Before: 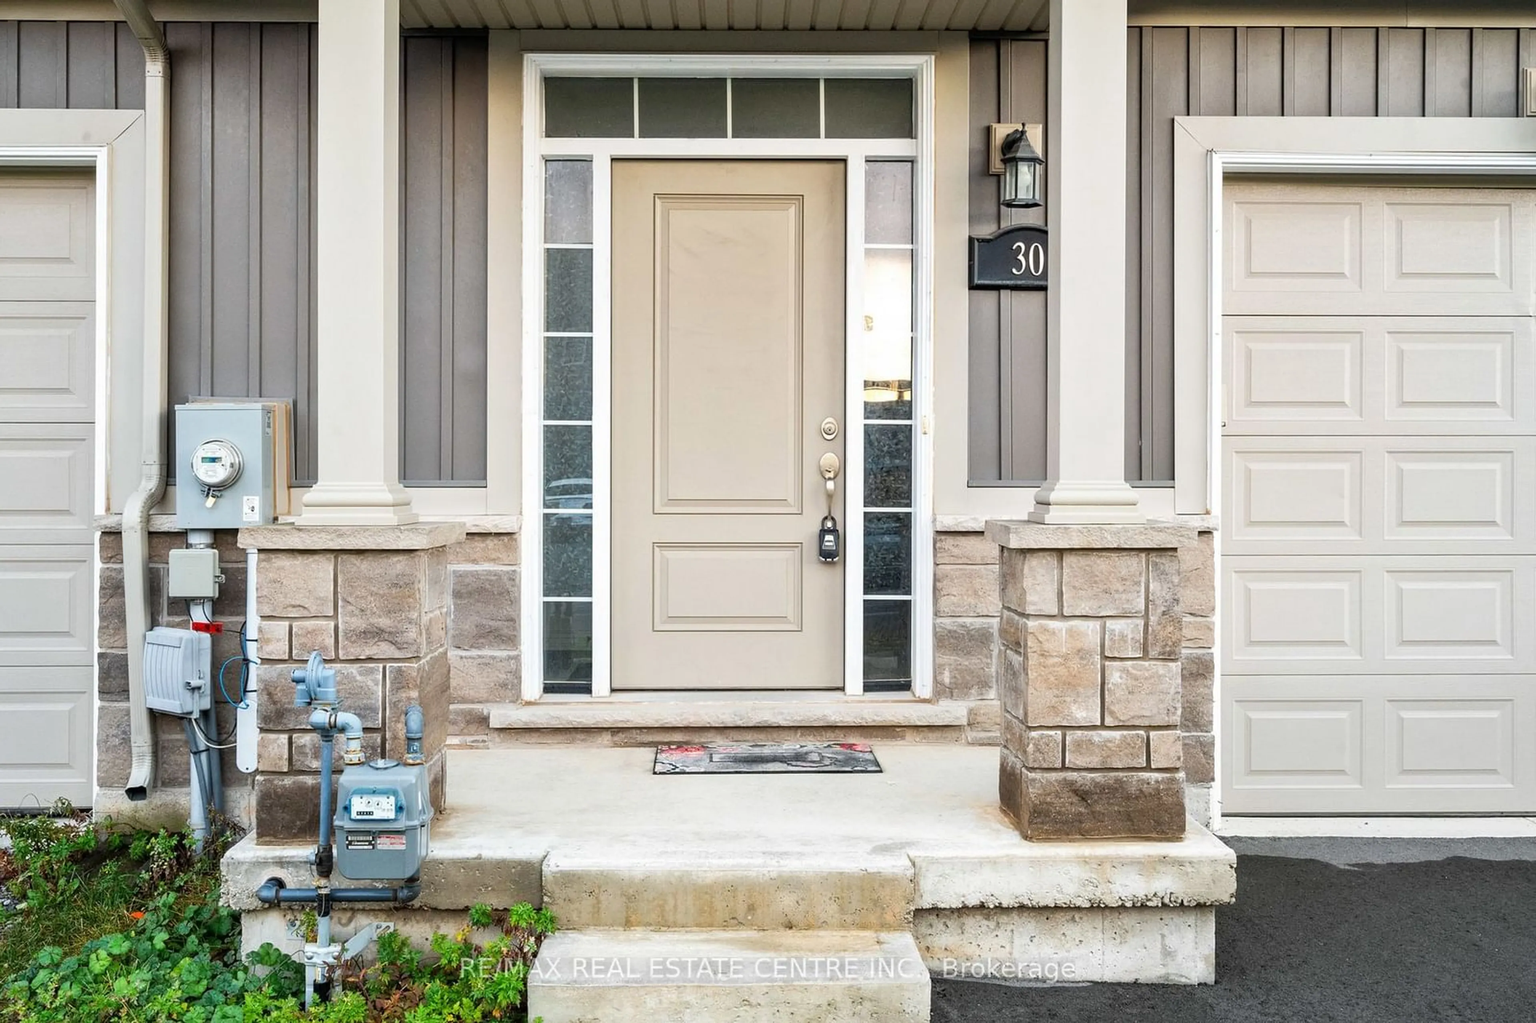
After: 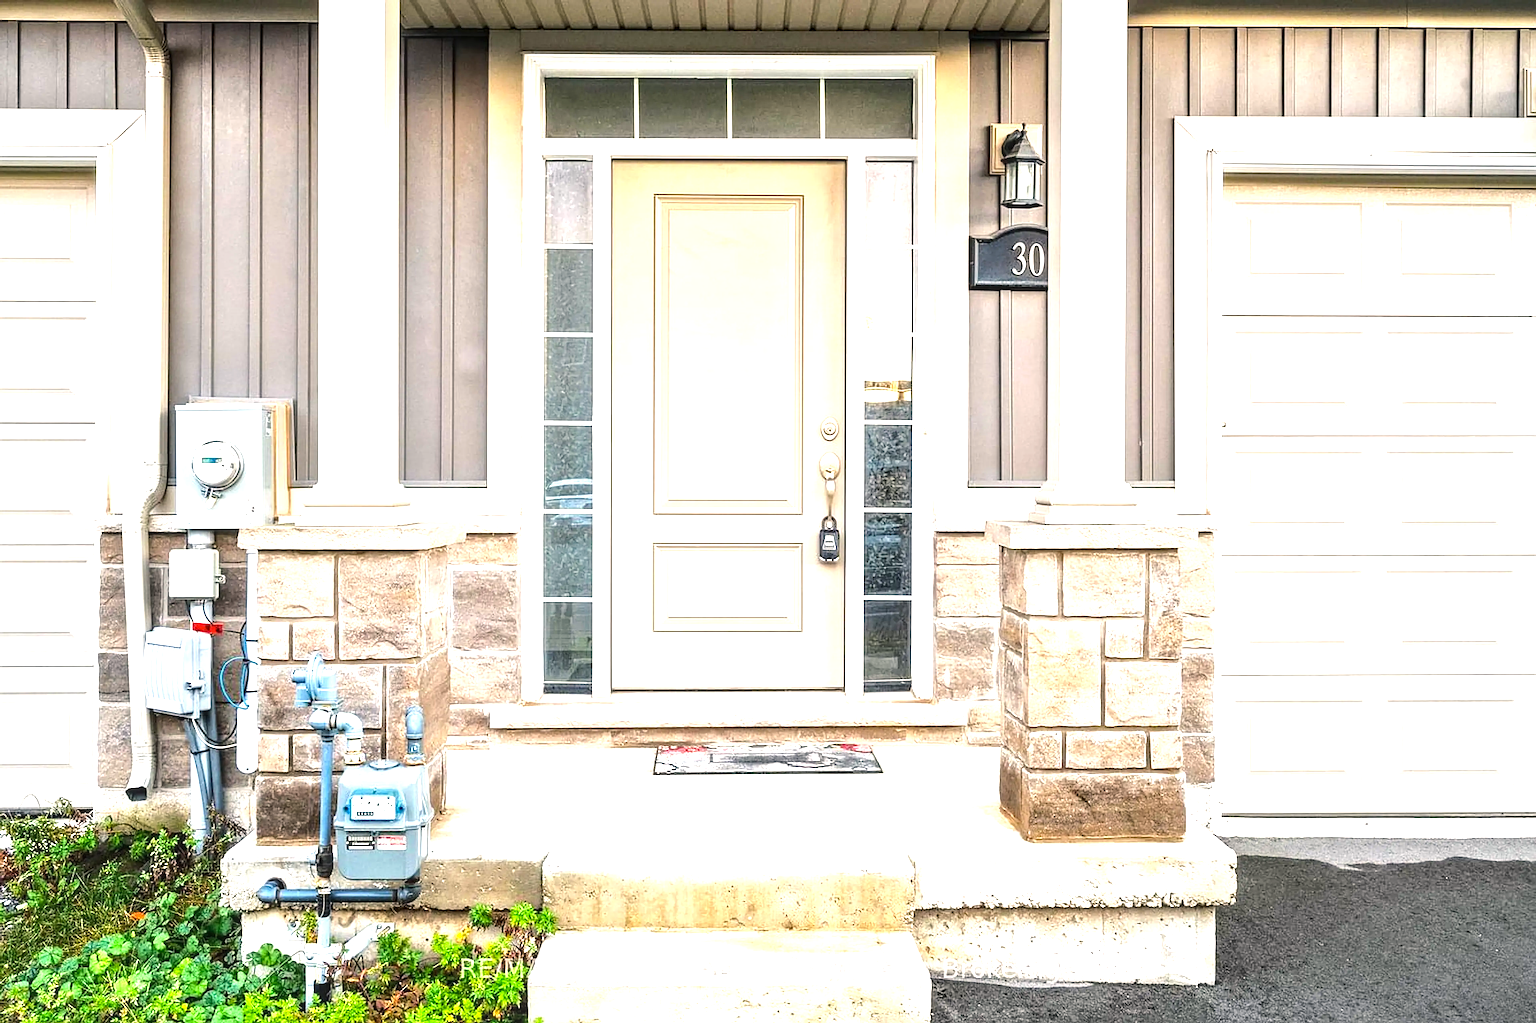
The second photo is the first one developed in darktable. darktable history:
color balance rgb: highlights gain › chroma 1.684%, highlights gain › hue 55.81°, linear chroma grading › global chroma 14.613%, perceptual saturation grading › global saturation 0.553%
tone equalizer: -8 EV 0.001 EV, -7 EV -0.002 EV, -6 EV 0.005 EV, -5 EV -0.023 EV, -4 EV -0.108 EV, -3 EV -0.159 EV, -2 EV 0.258 EV, -1 EV 0.728 EV, +0 EV 0.492 EV
exposure: black level correction 0, exposure 0.695 EV, compensate highlight preservation false
local contrast: on, module defaults
sharpen: on, module defaults
